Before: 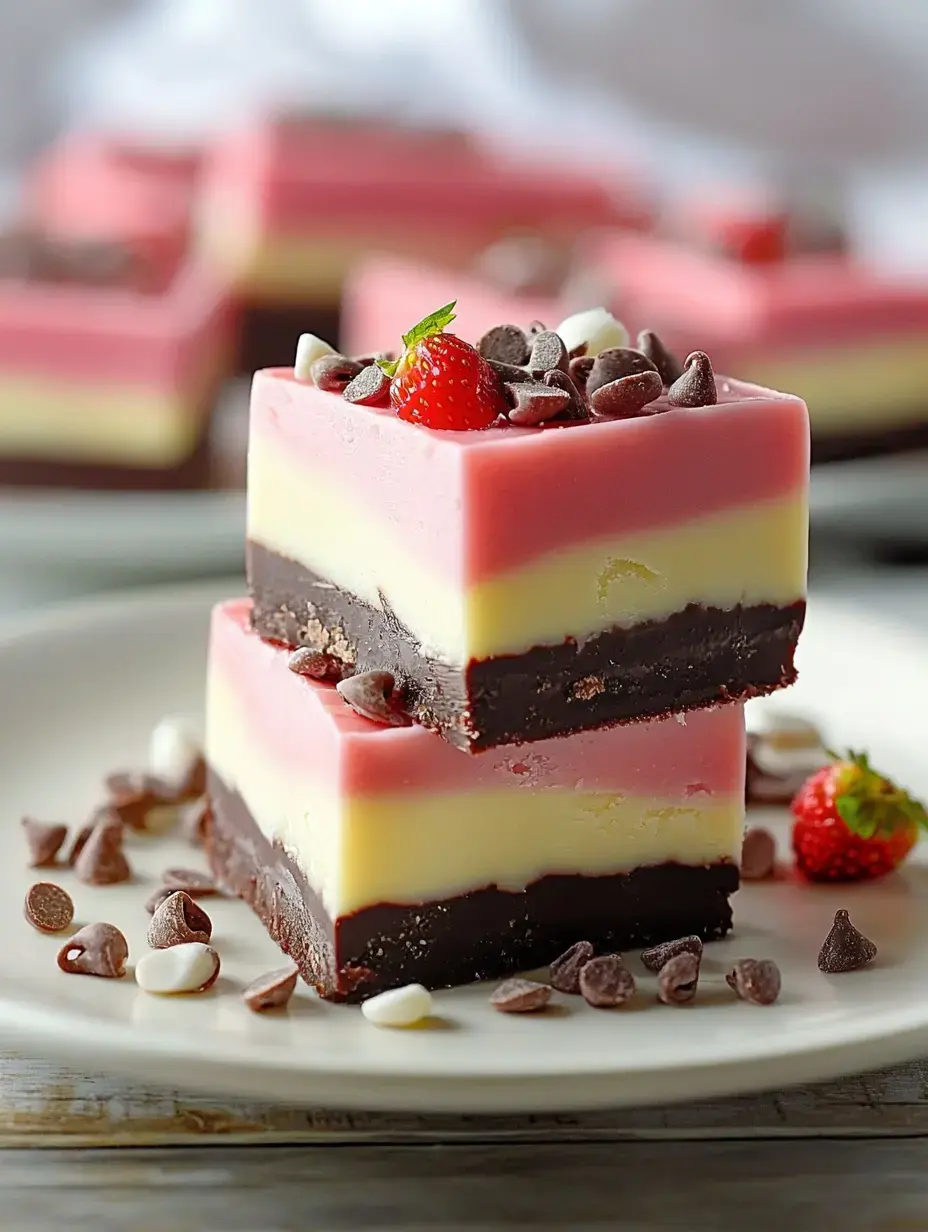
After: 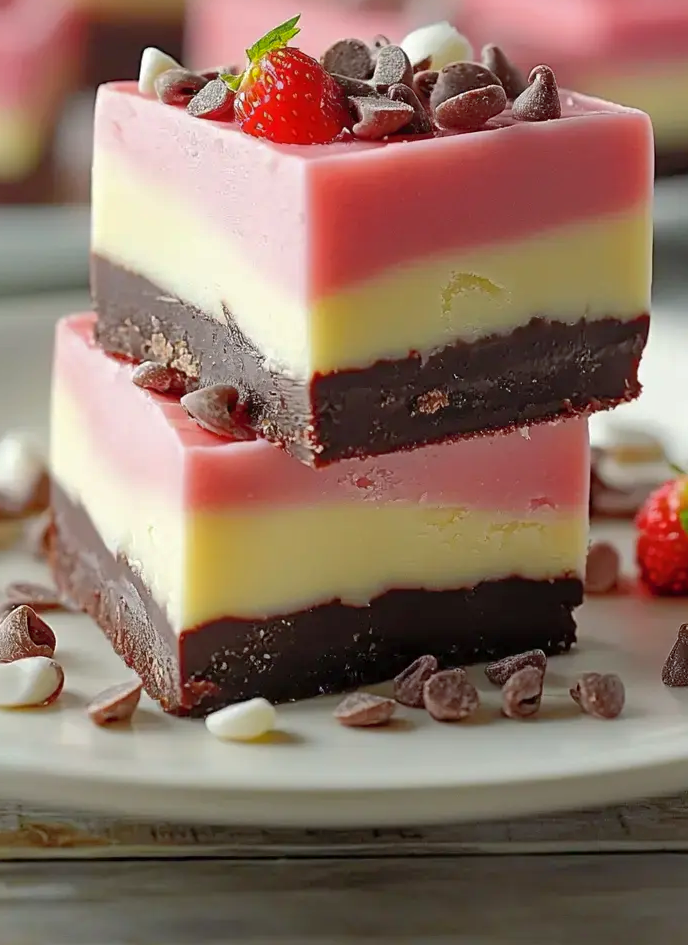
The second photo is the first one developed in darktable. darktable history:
crop: left 16.848%, top 23.25%, right 8.941%
shadows and highlights: highlights color adjustment 45.12%
